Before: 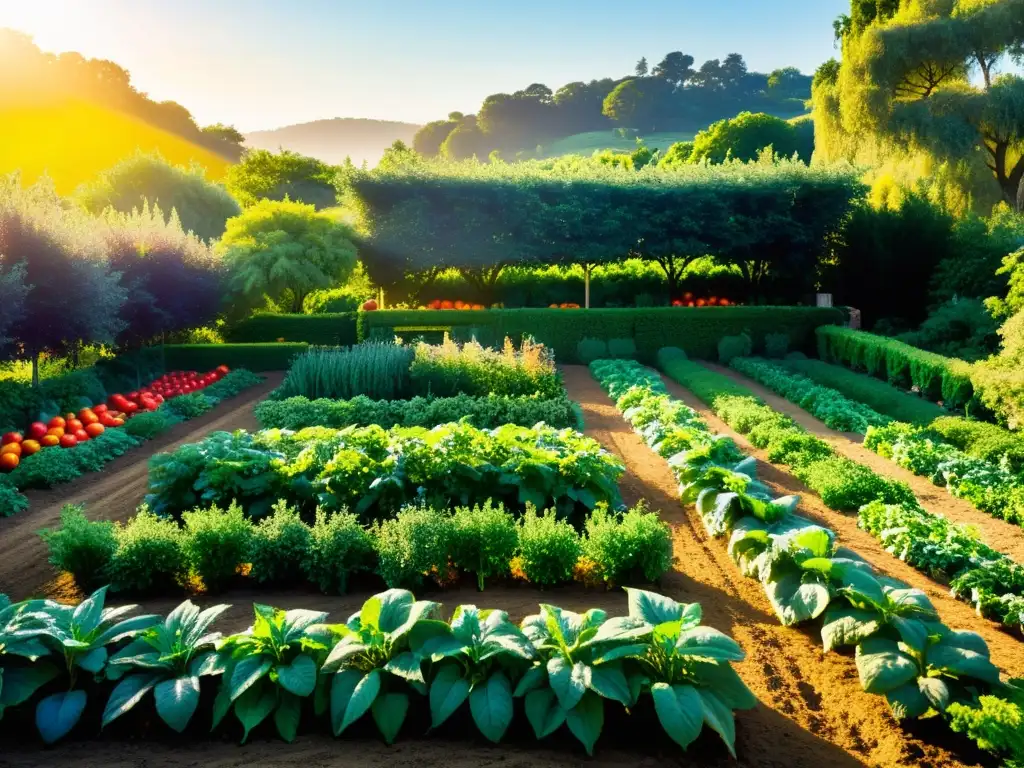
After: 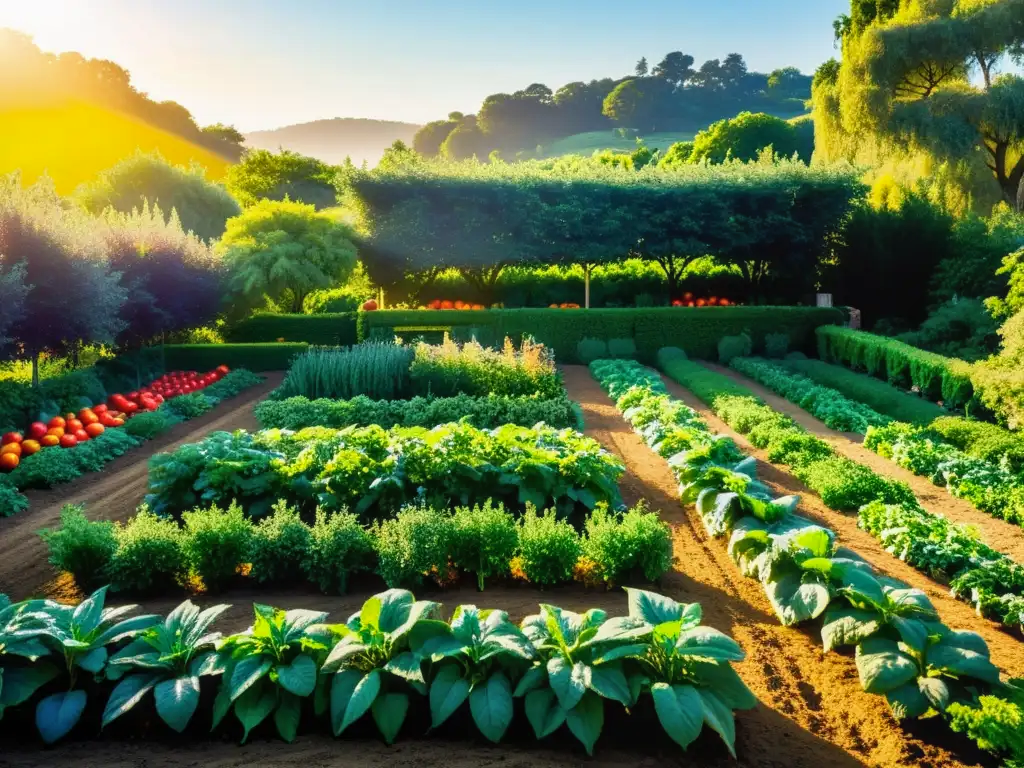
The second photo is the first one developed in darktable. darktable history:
local contrast: detail 114%
